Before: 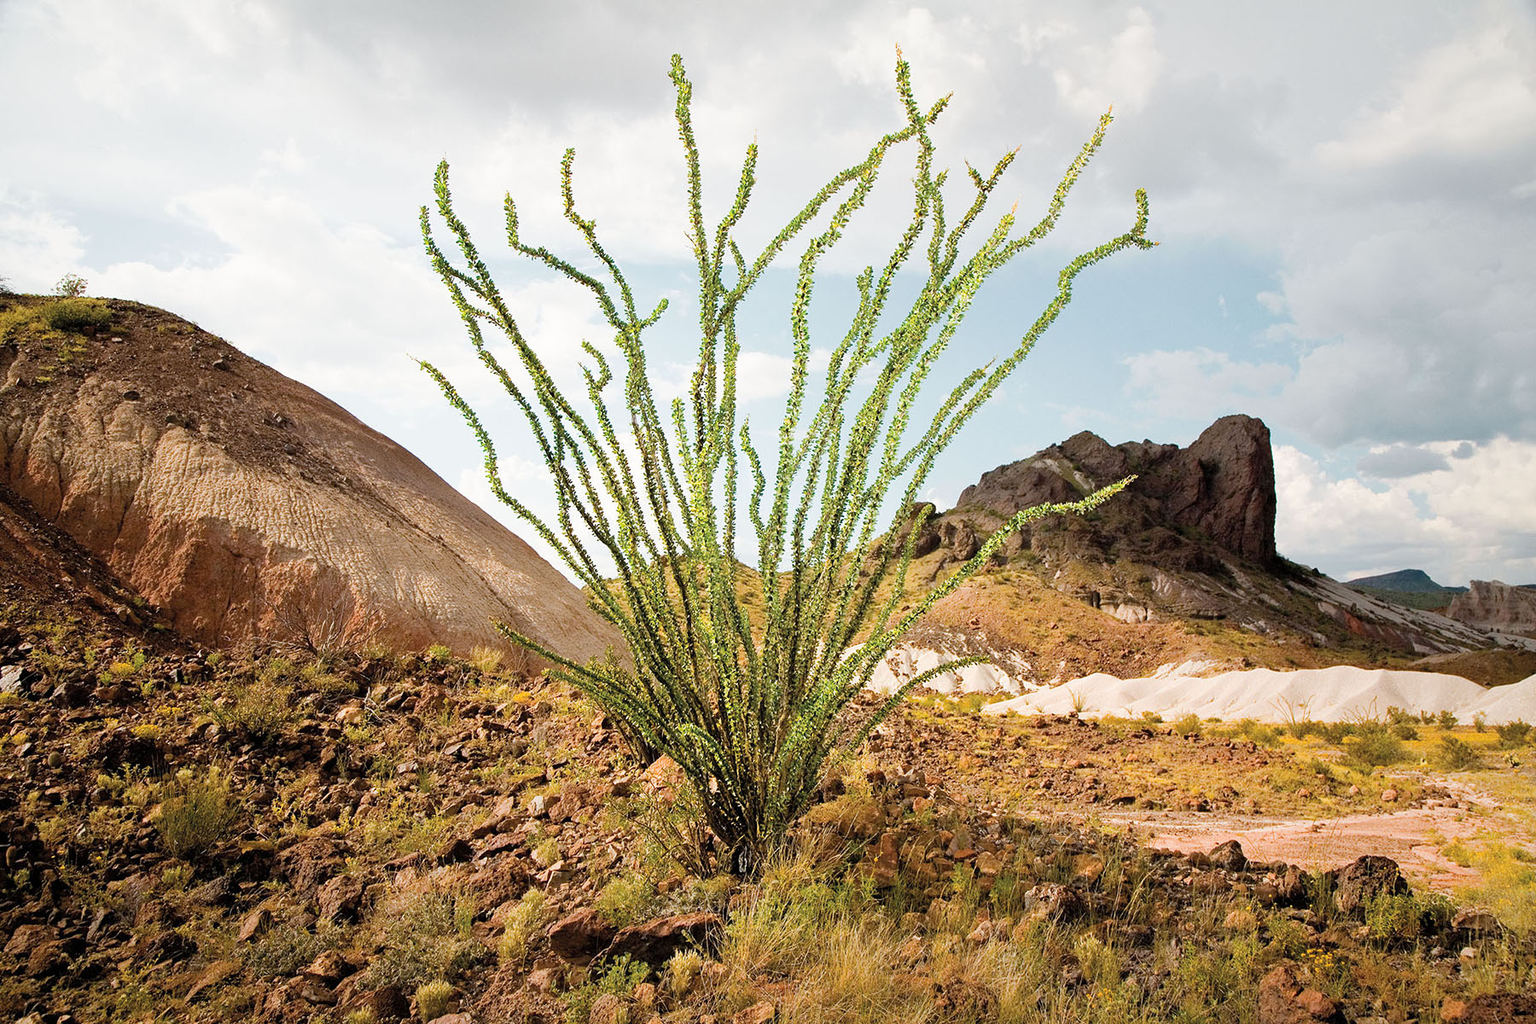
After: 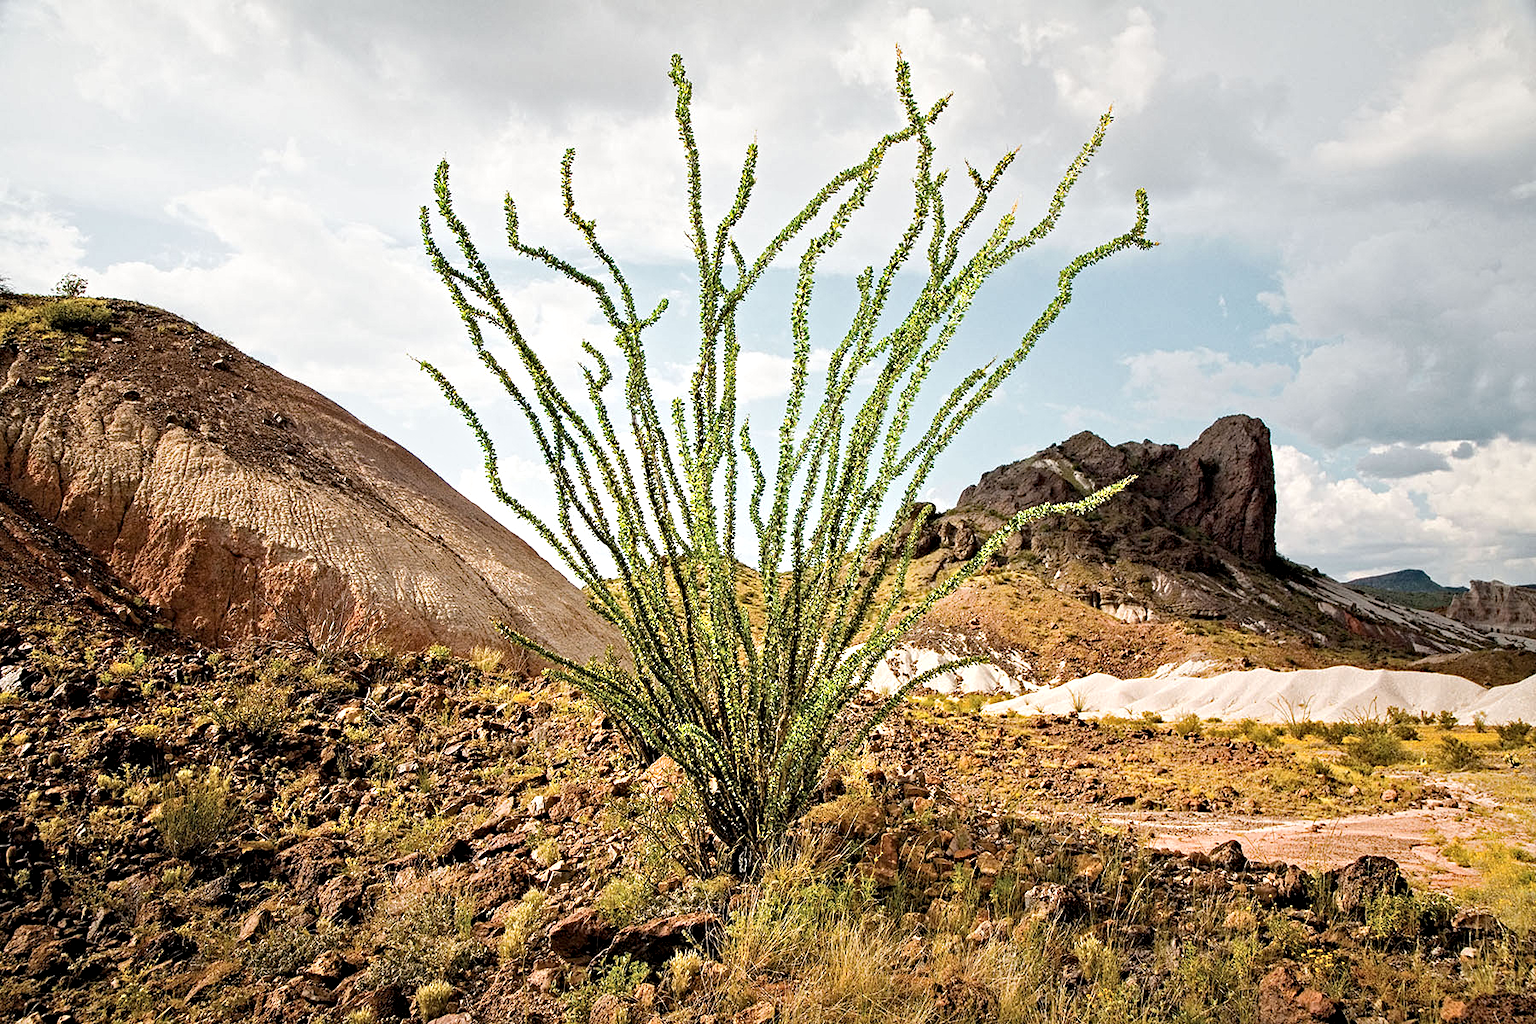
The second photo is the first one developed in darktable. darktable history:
contrast equalizer: octaves 7, y [[0.506, 0.531, 0.562, 0.606, 0.638, 0.669], [0.5 ×6], [0.5 ×6], [0 ×6], [0 ×6]]
